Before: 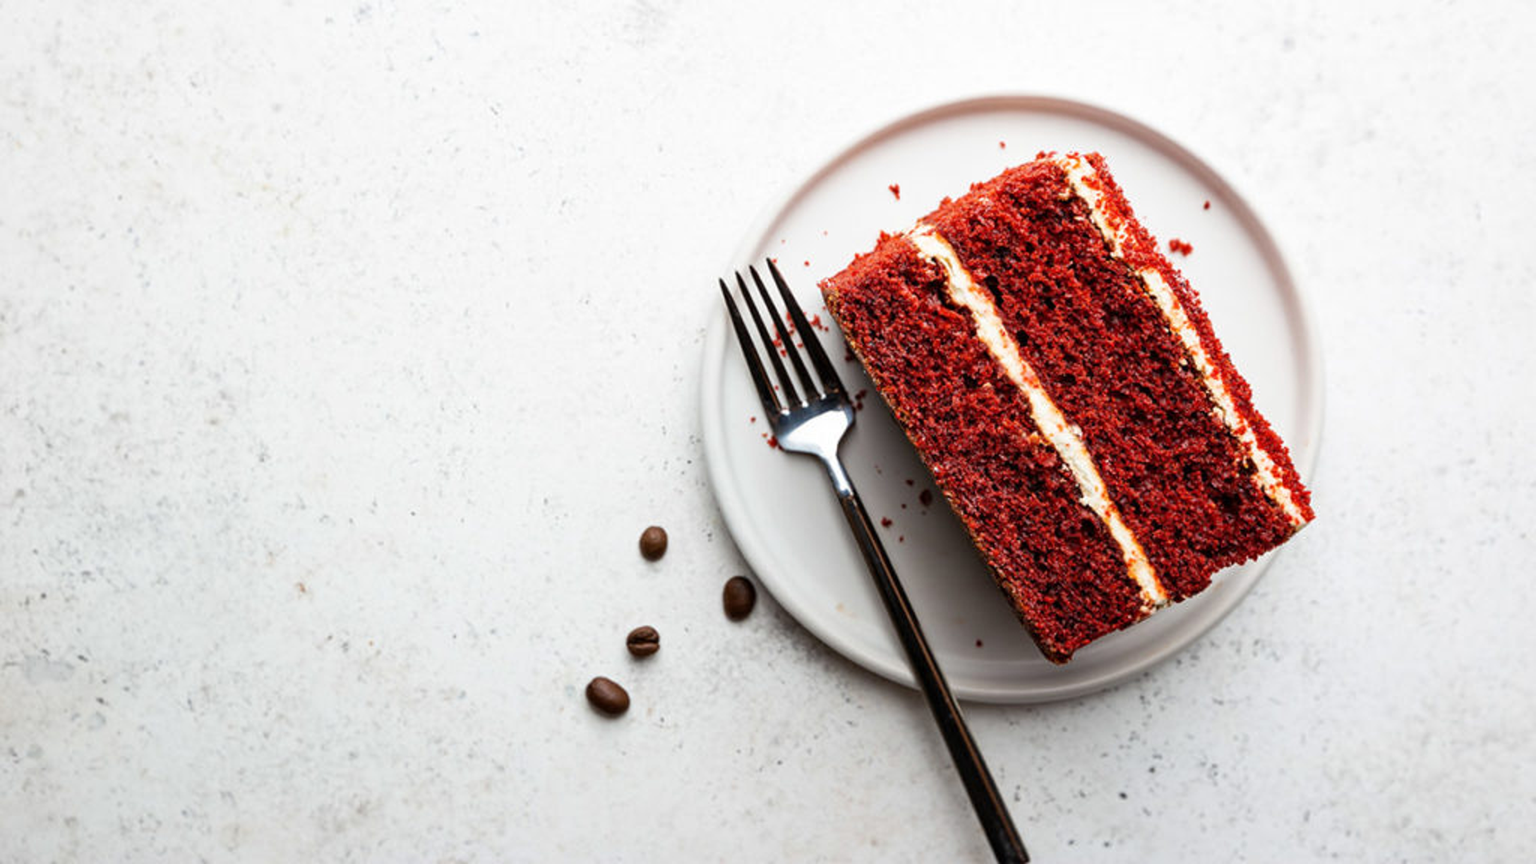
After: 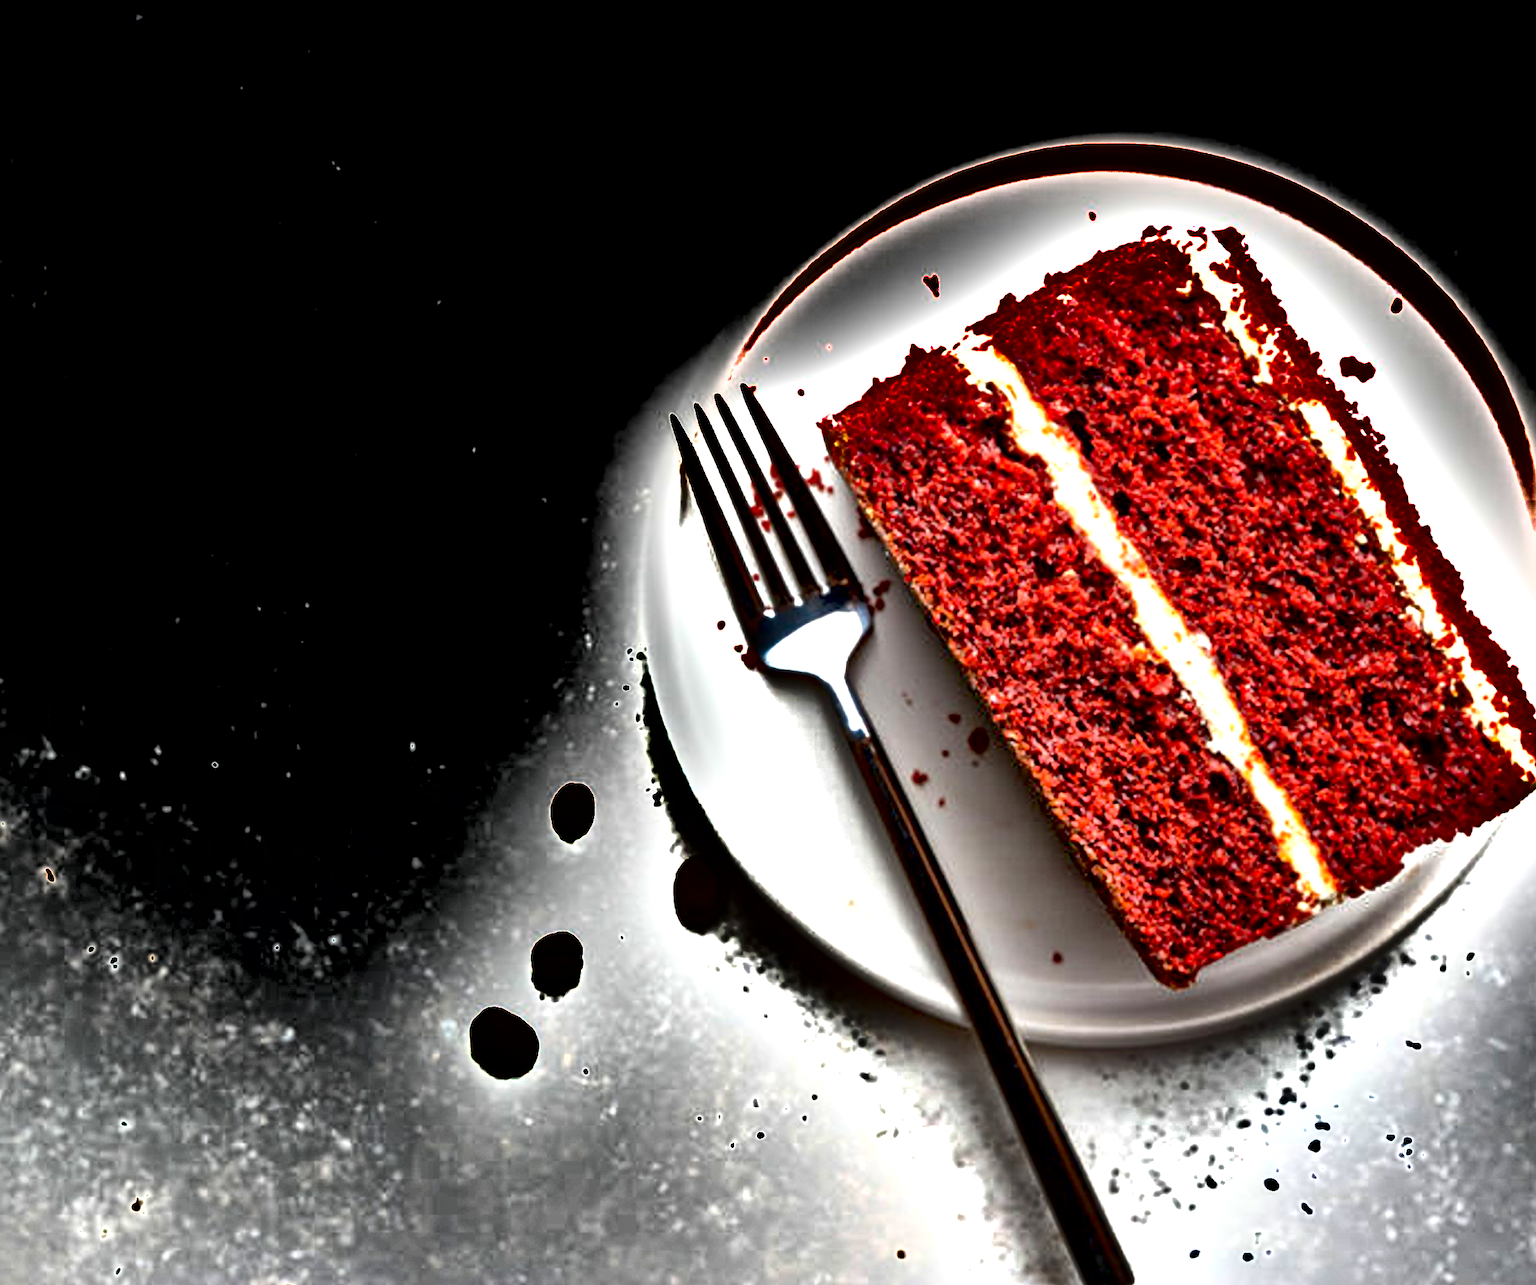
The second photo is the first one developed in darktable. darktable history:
exposure: black level correction 0.01, exposure 1 EV, compensate exposure bias true, compensate highlight preservation false
crop and rotate: left 17.525%, right 15.286%
shadows and highlights: radius 123.56, shadows 99.34, white point adjustment -3, highlights -99.91, soften with gaussian
local contrast: mode bilateral grid, contrast 19, coarseness 50, detail 157%, midtone range 0.2
